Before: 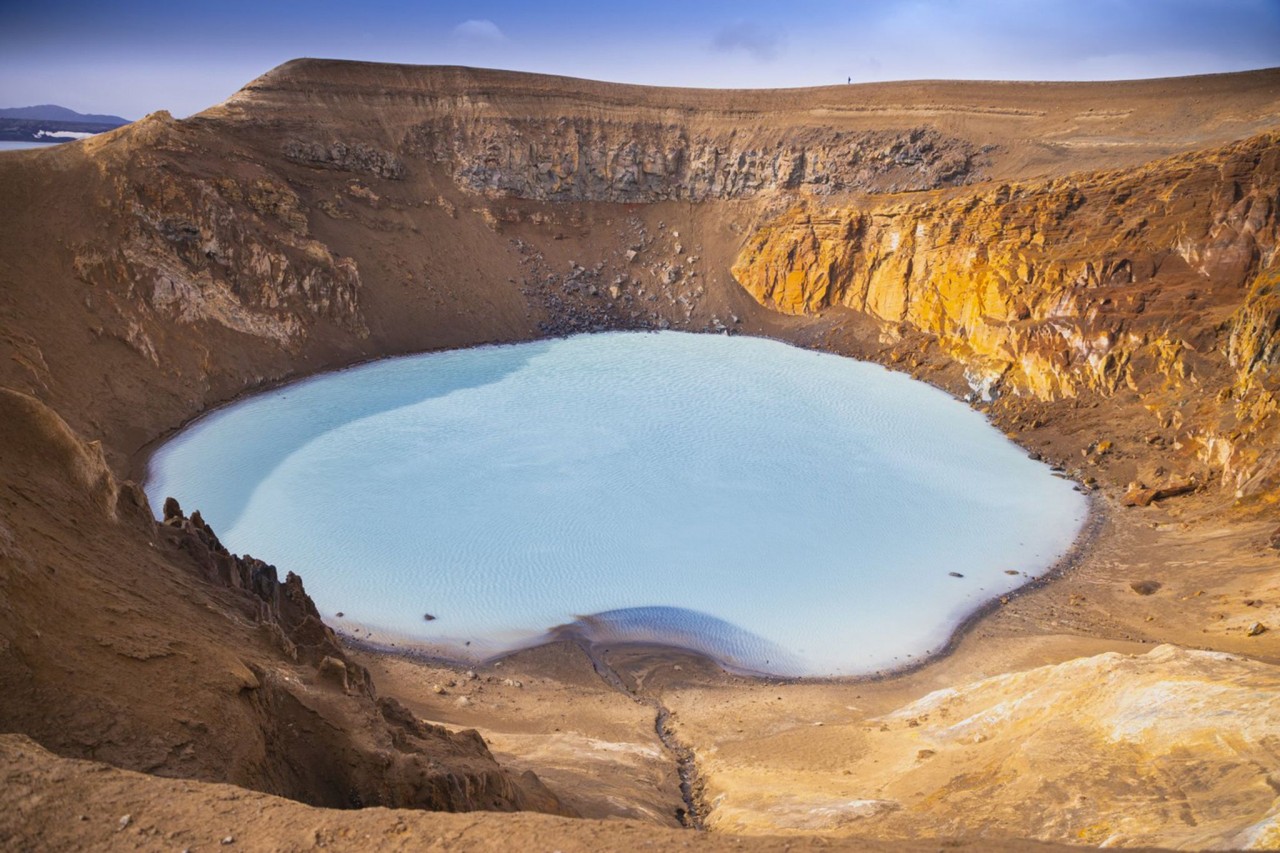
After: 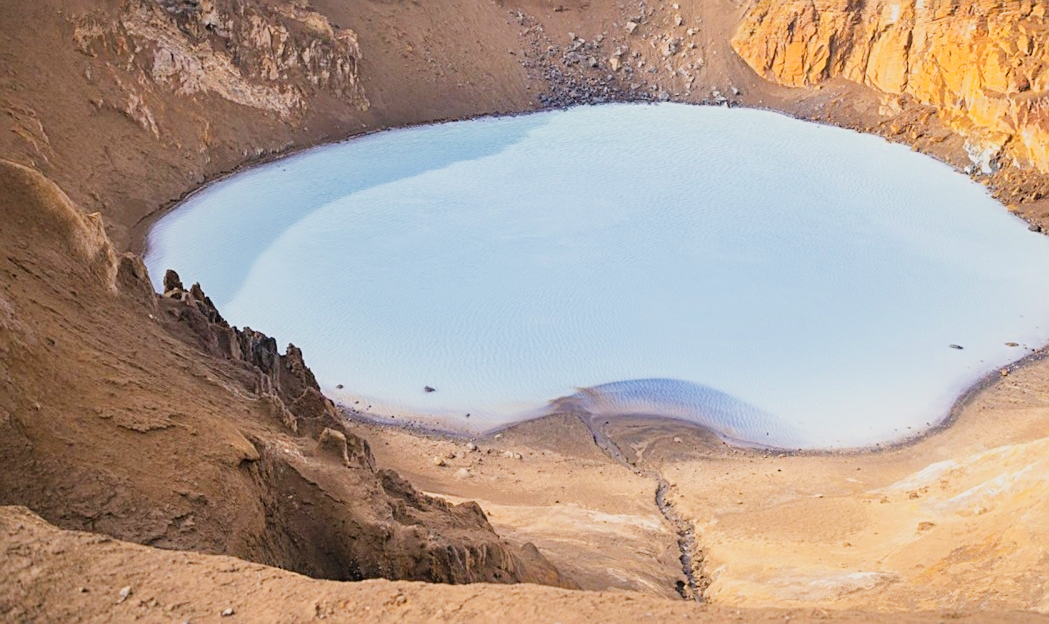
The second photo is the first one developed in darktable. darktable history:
sharpen: on, module defaults
filmic rgb: black relative exposure -7.14 EV, white relative exposure 5.35 EV, threshold 2.96 EV, hardness 3.02, enable highlight reconstruction true
exposure: black level correction 0, exposure 1.199 EV, compensate highlight preservation false
crop: top 26.789%, right 17.969%
